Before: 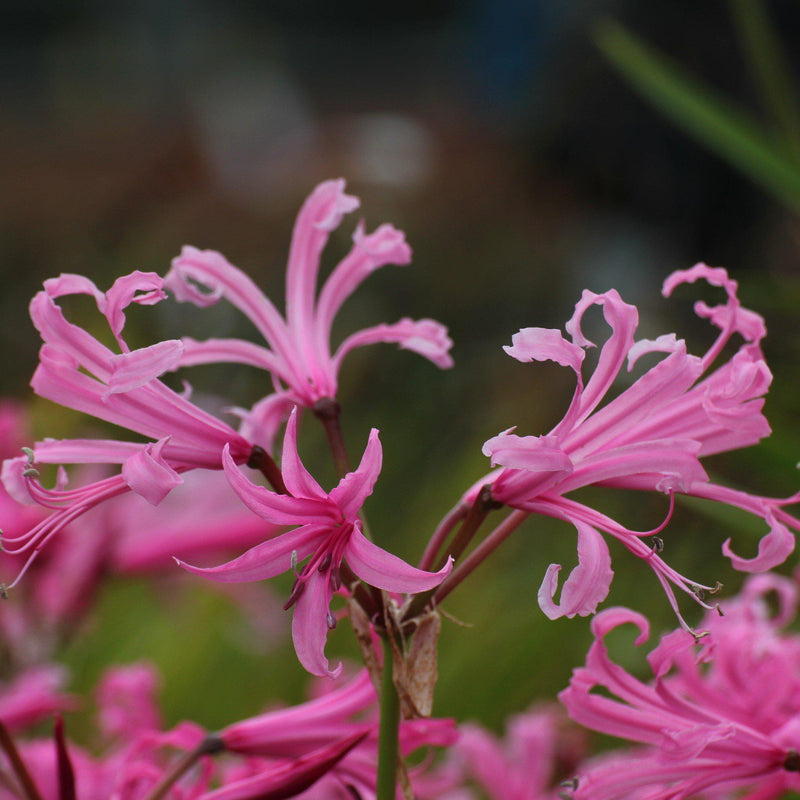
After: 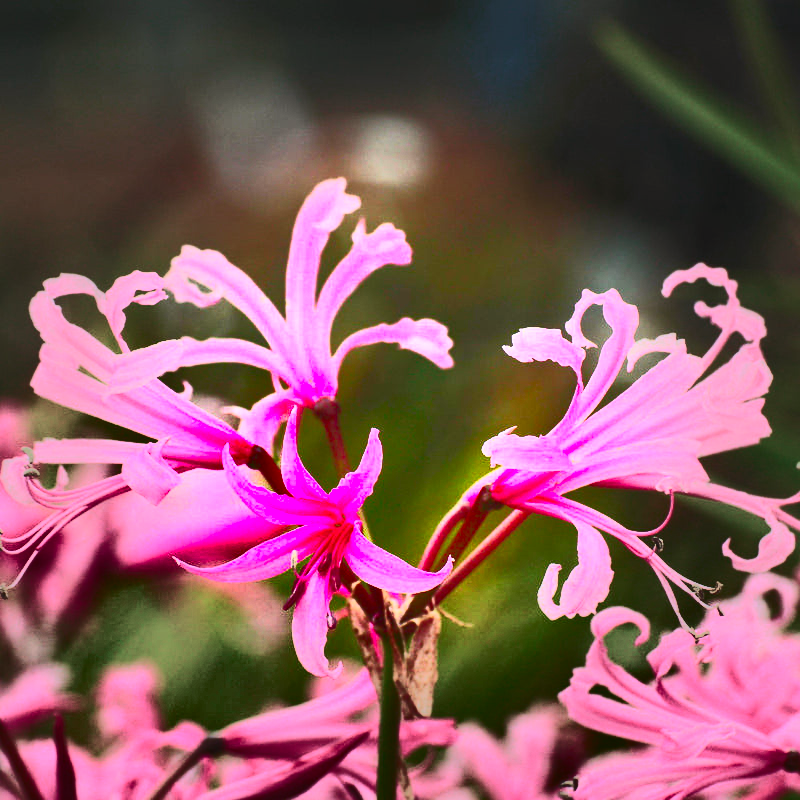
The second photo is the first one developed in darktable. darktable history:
exposure: exposure 0.74 EV, compensate highlight preservation false
vignetting: fall-off start 40%, fall-off radius 40%
shadows and highlights: shadows 24.5, highlights -78.15, soften with gaussian
white balance: red 1.029, blue 0.92
contrast brightness saturation: contrast 1, brightness 1, saturation 1
